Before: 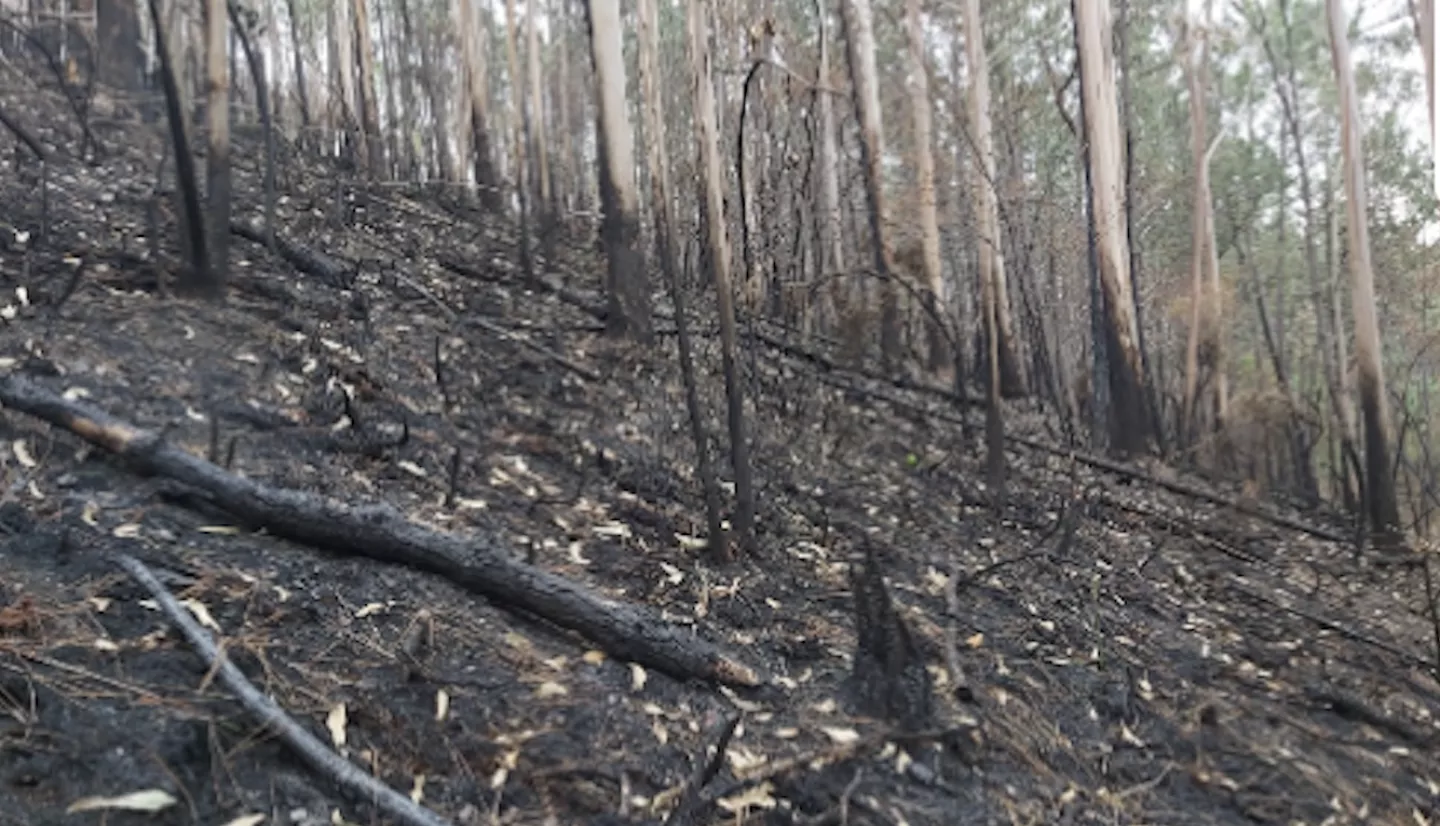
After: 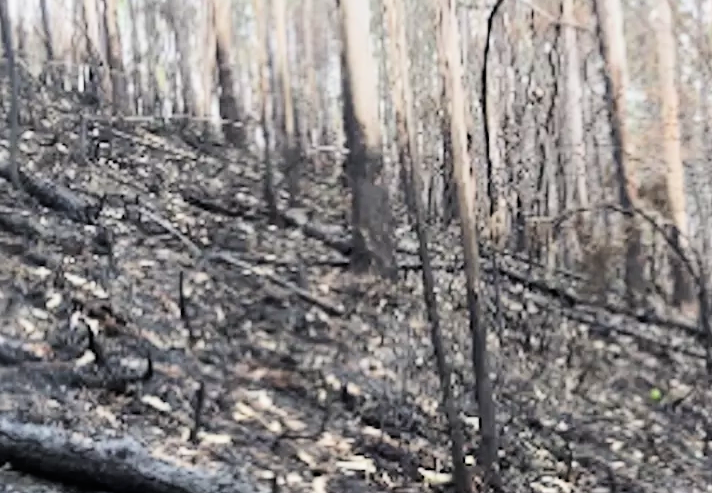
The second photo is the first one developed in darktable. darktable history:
crop: left 17.795%, top 7.884%, right 32.749%, bottom 32.369%
exposure: black level correction 0.001, exposure 0.954 EV, compensate exposure bias true, compensate highlight preservation false
filmic rgb: black relative exposure -7.65 EV, white relative exposure 4.56 EV, hardness 3.61, contrast 1.239, color science v6 (2022)
contrast brightness saturation: contrast 0.101, brightness 0.014, saturation 0.016
